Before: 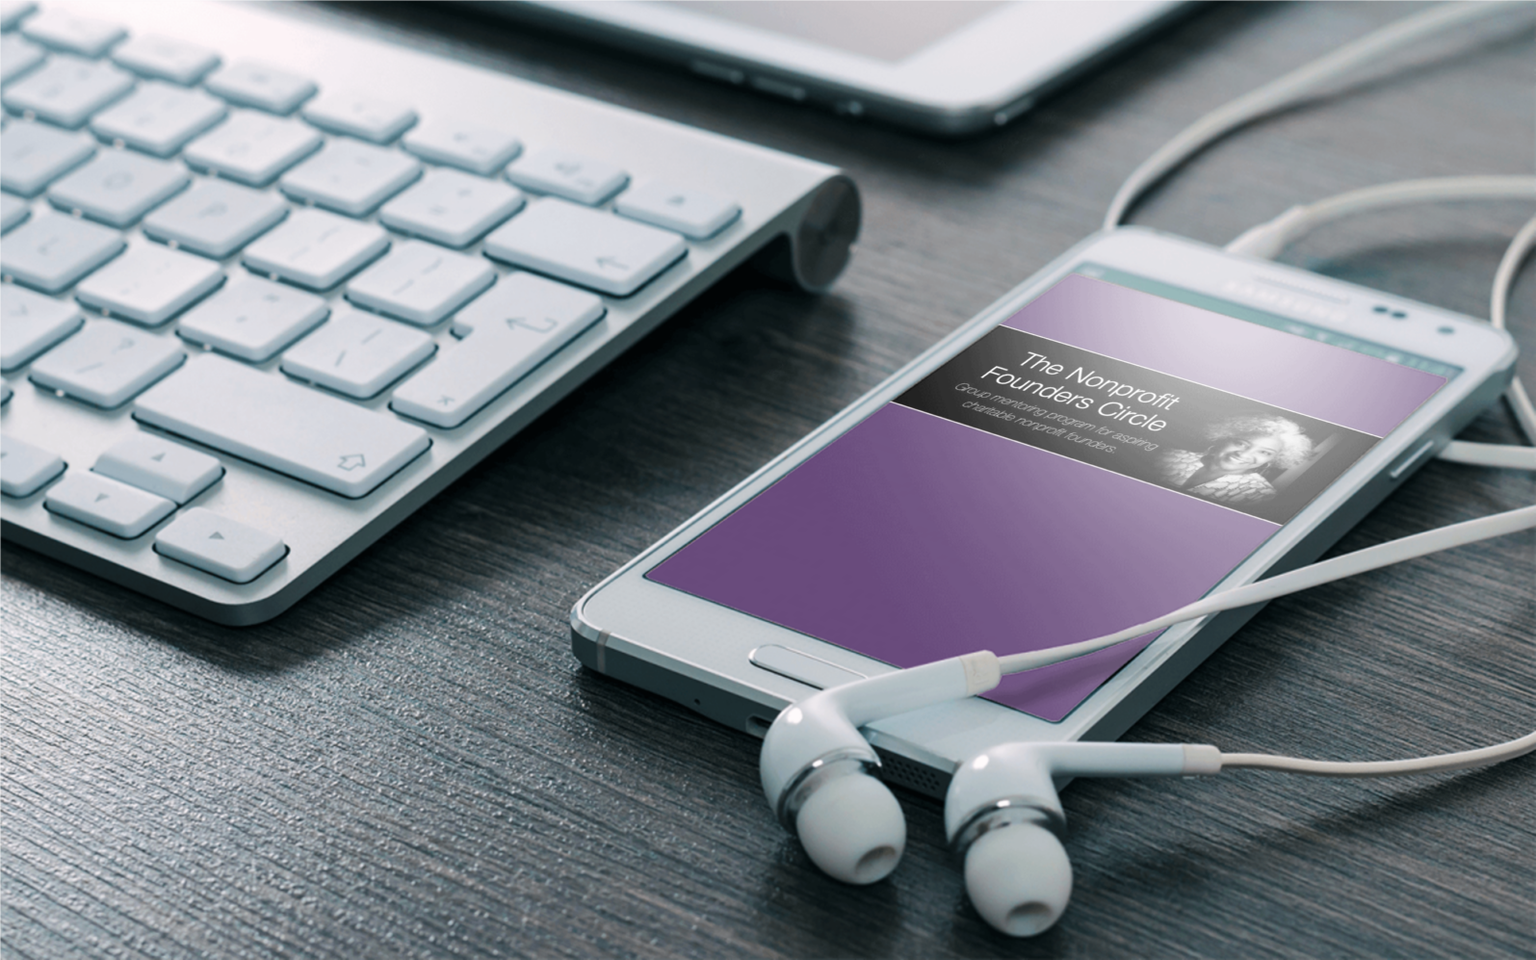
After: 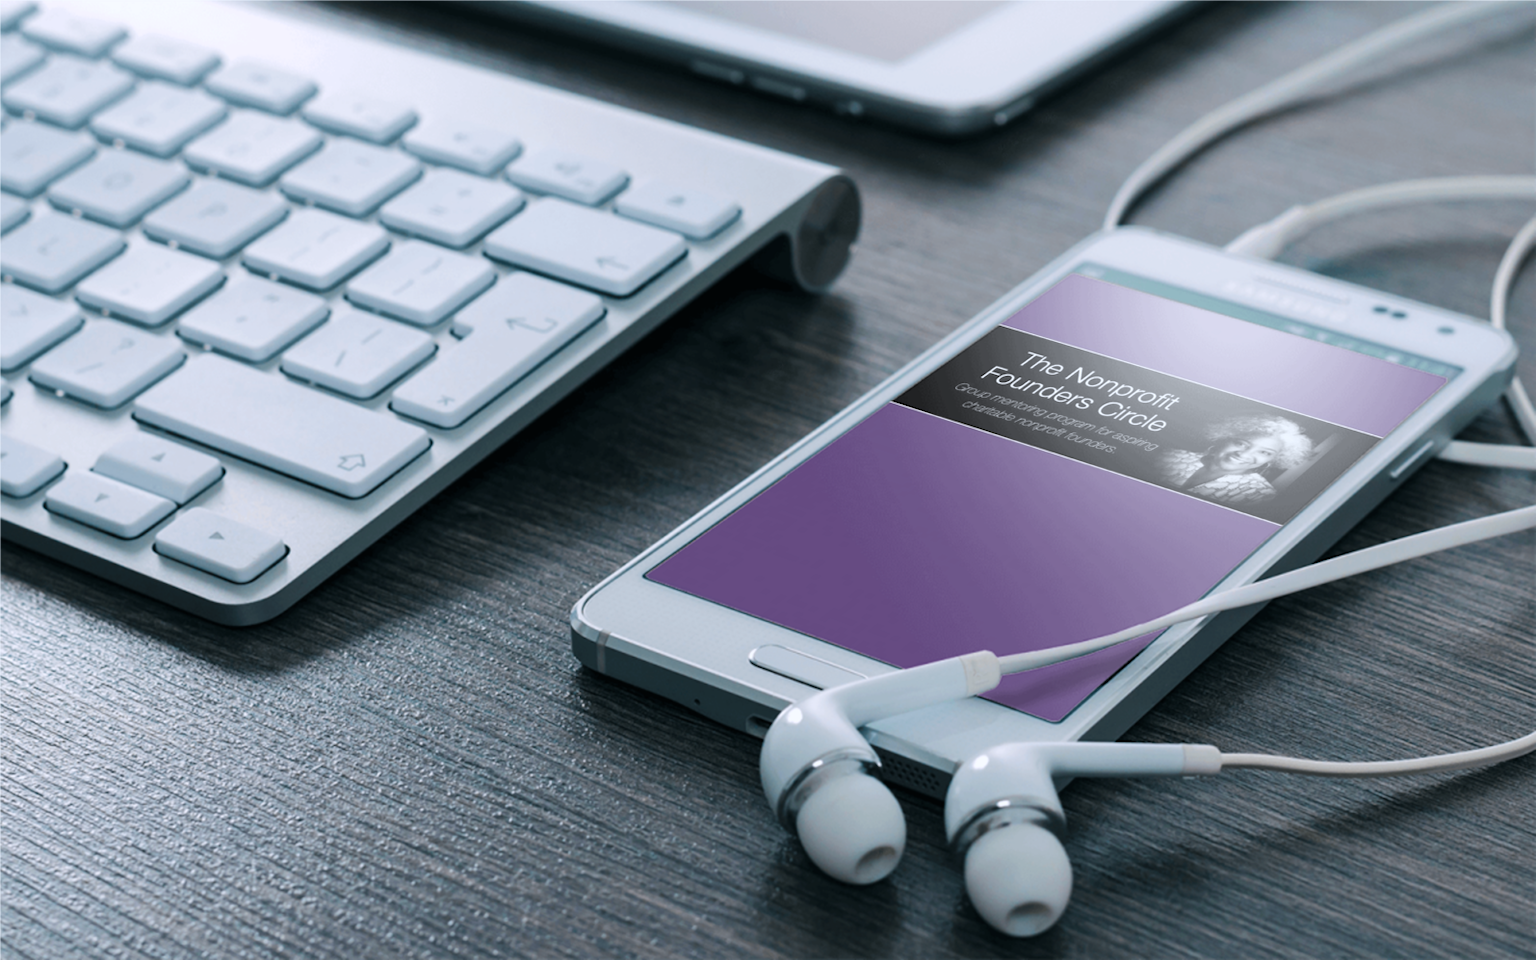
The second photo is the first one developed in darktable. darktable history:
rotate and perspective: automatic cropping off
white balance: red 0.967, blue 1.049
